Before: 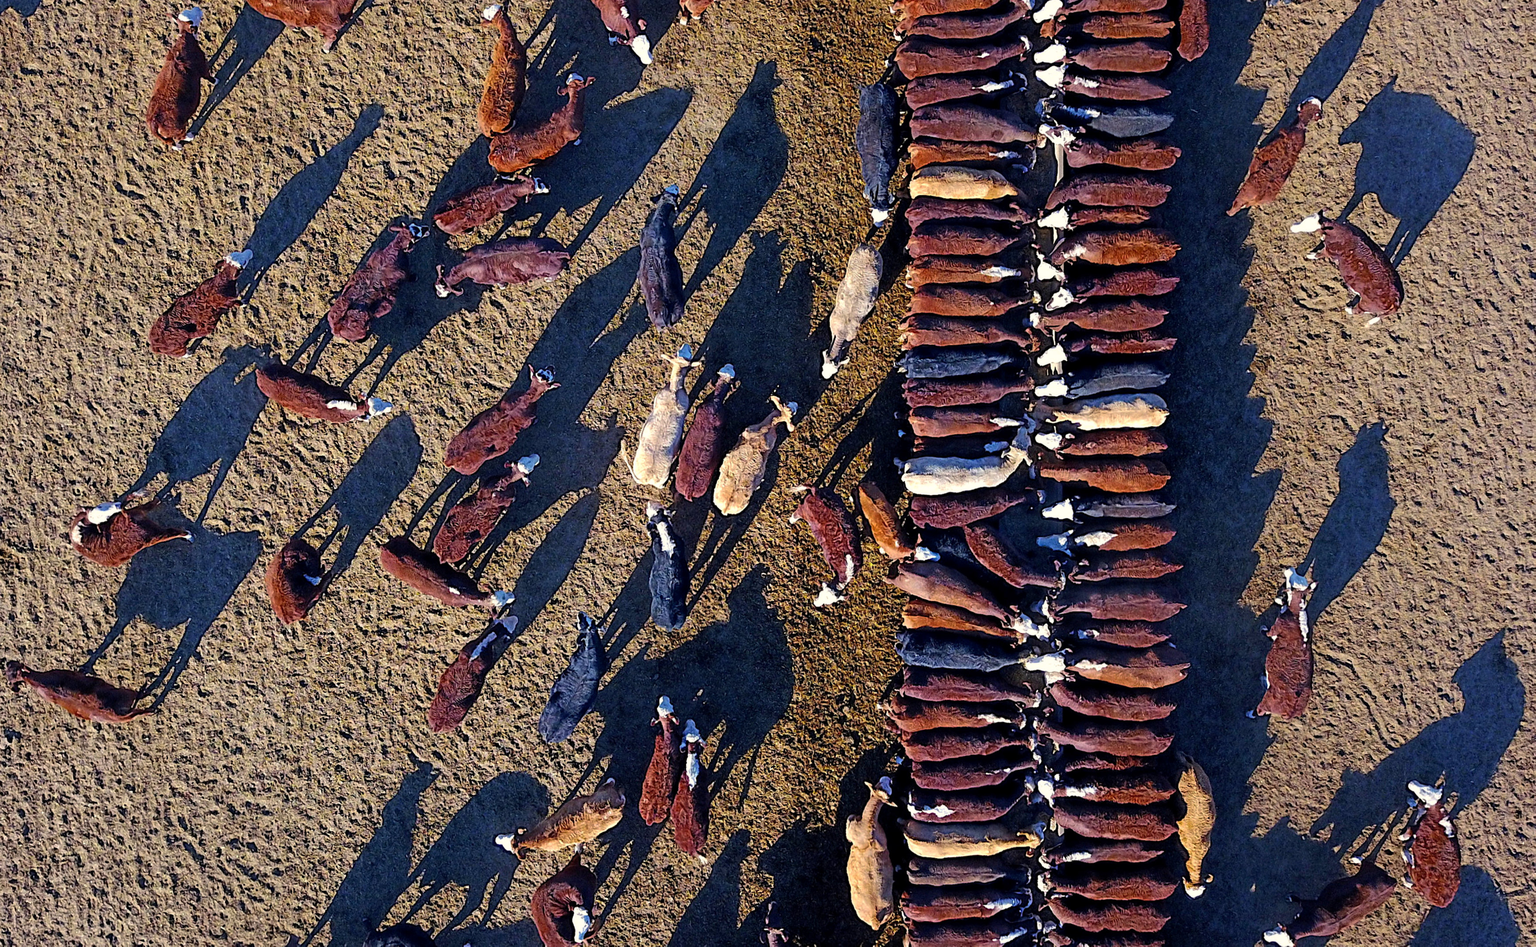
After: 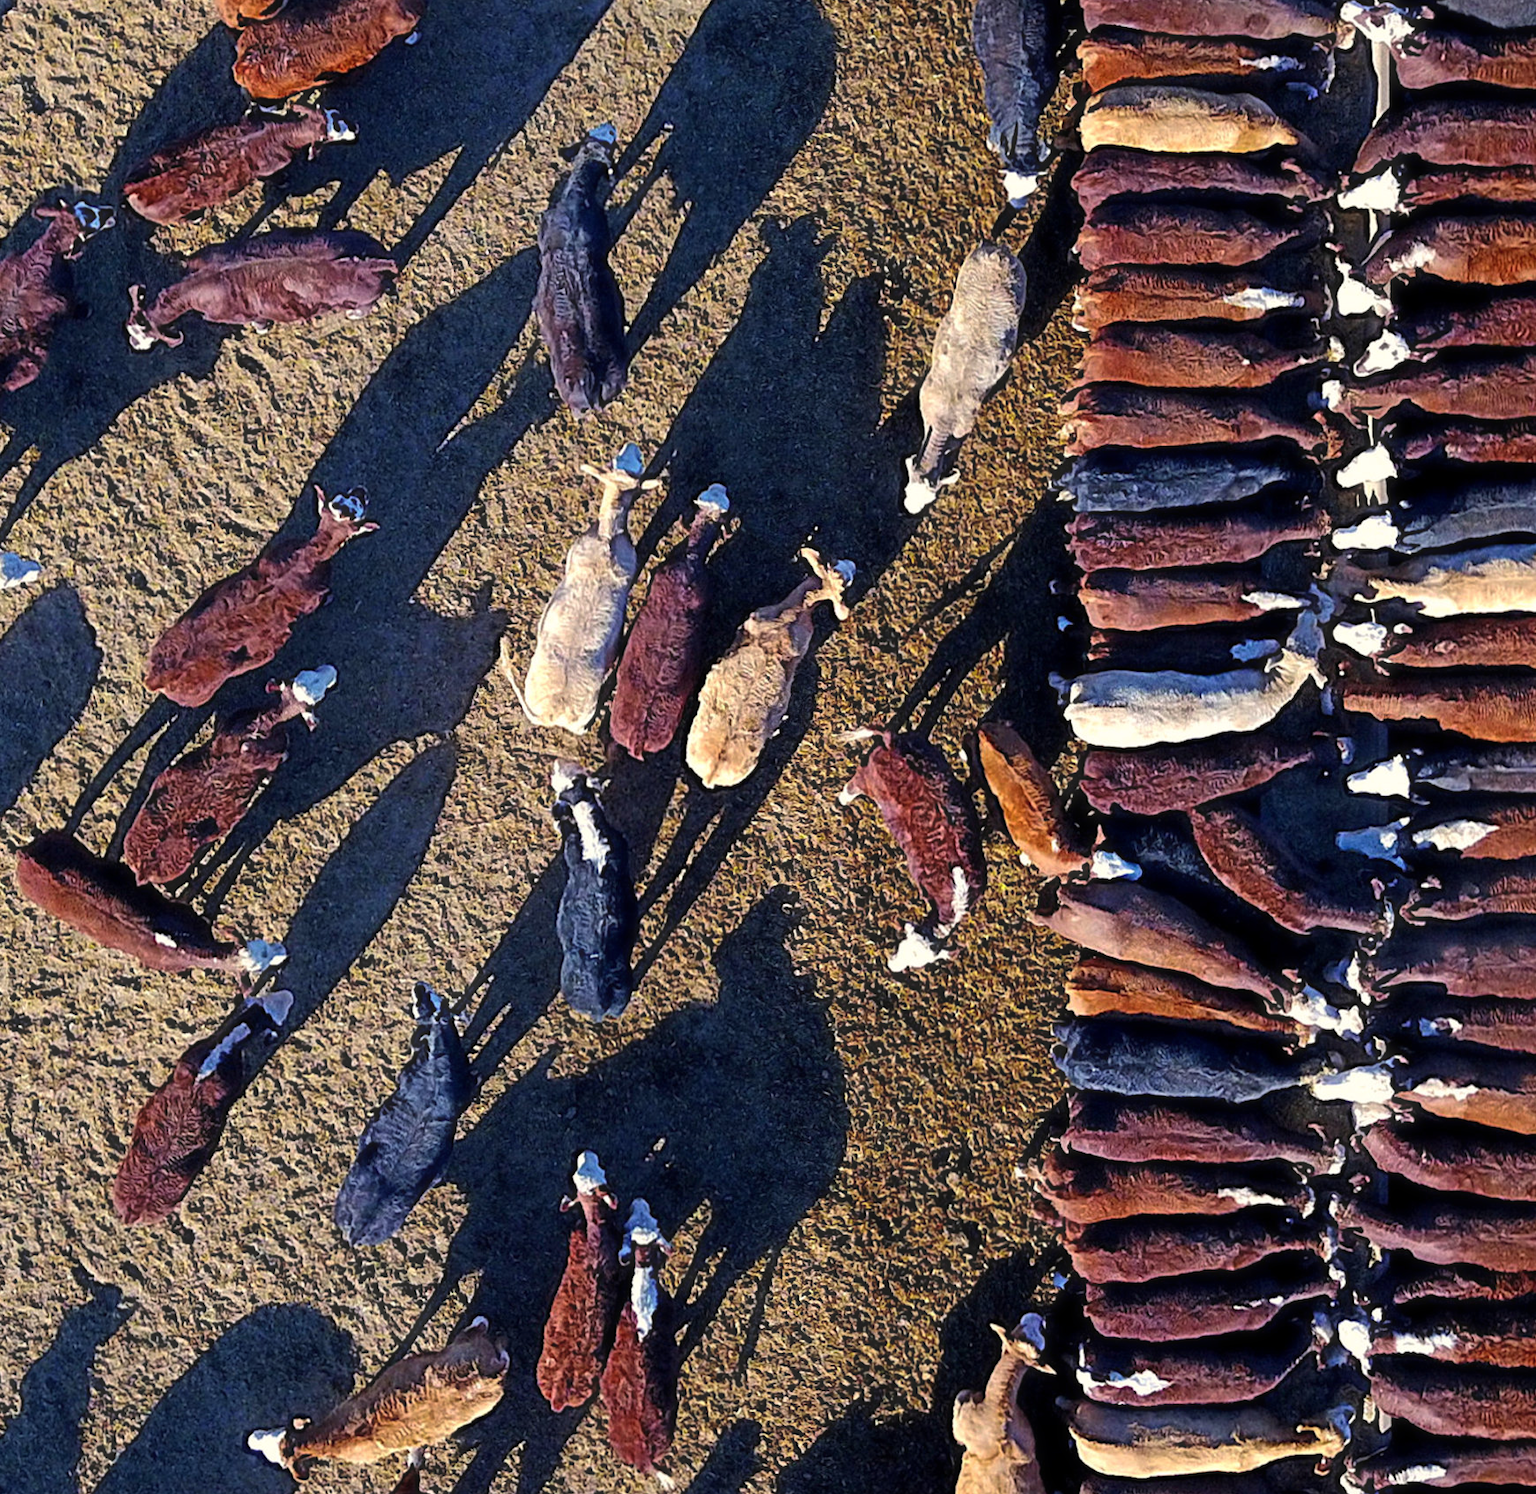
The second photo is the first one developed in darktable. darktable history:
crop and rotate: angle 0.017°, left 24.224%, top 13.047%, right 26.002%, bottom 8.381%
haze removal: strength -0.054, compatibility mode true, adaptive false
